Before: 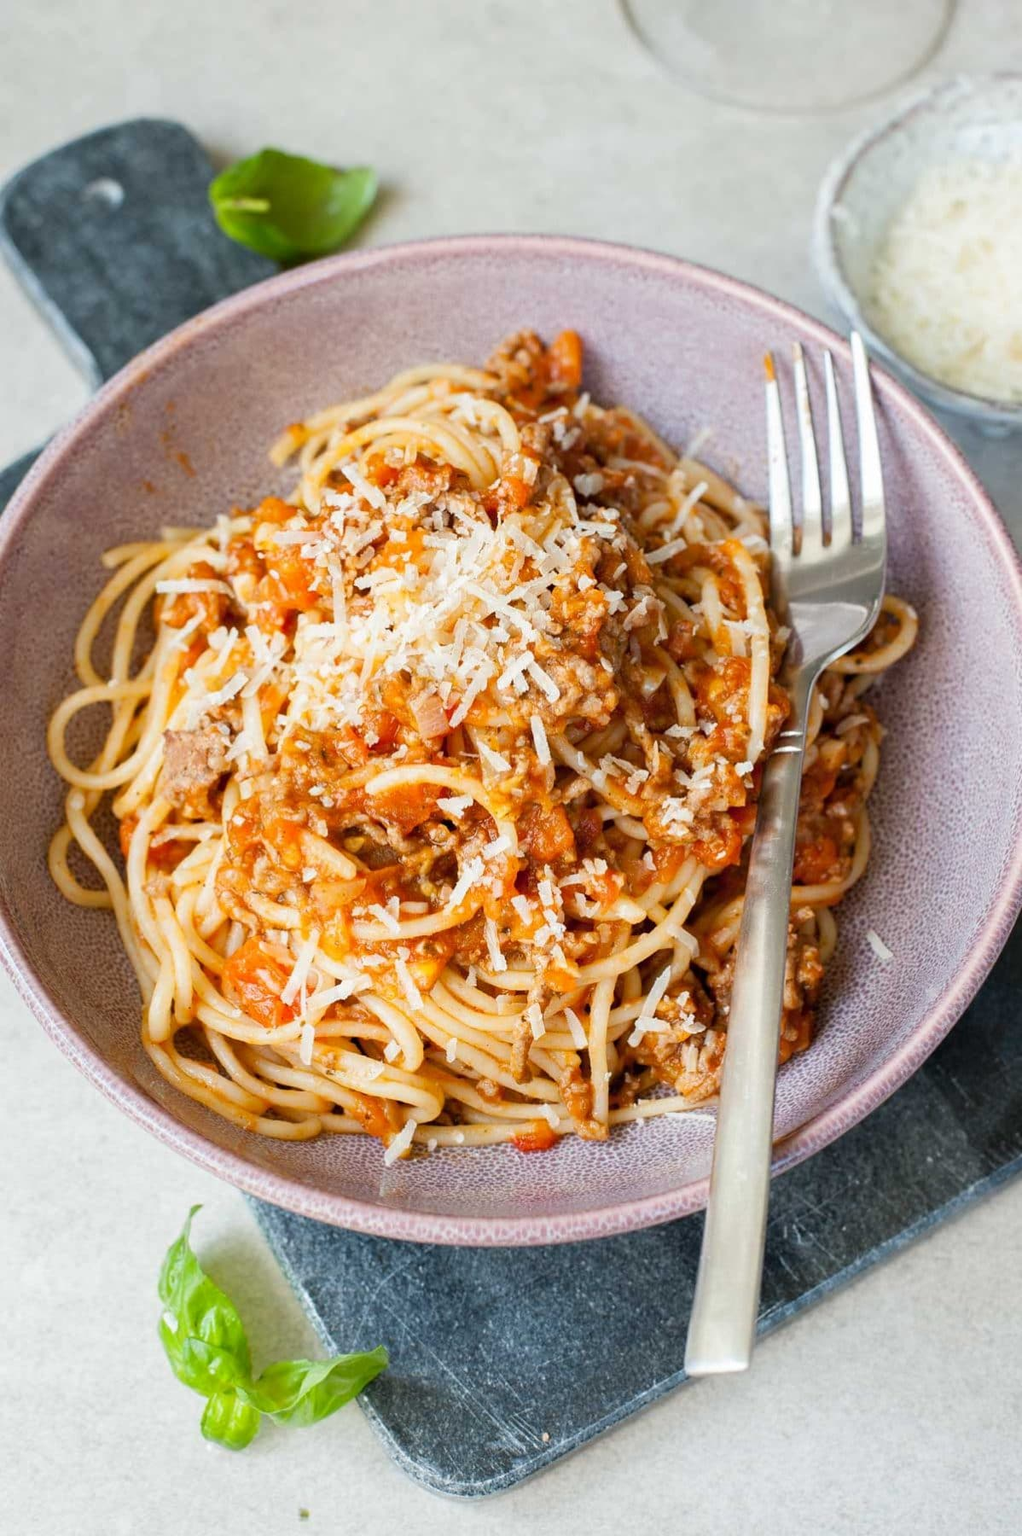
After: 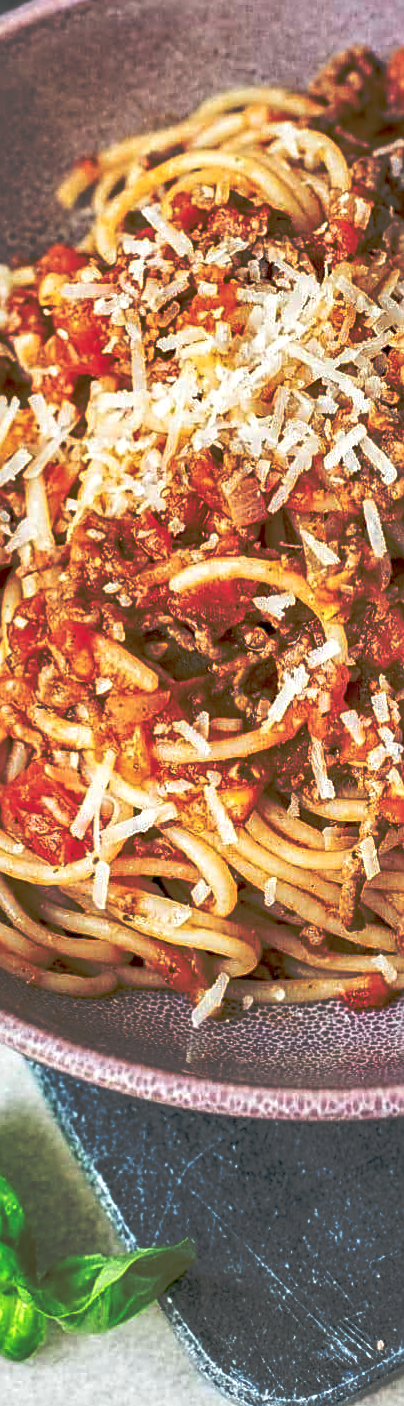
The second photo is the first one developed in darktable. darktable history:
local contrast: detail 150%
tone curve: curves: ch0 [(0, 0) (0.003, 0.032) (0.53, 0.368) (0.901, 0.866) (1, 1)], preserve colors none
sharpen: on, module defaults
crop and rotate: left 21.681%, top 18.836%, right 44.586%, bottom 3%
